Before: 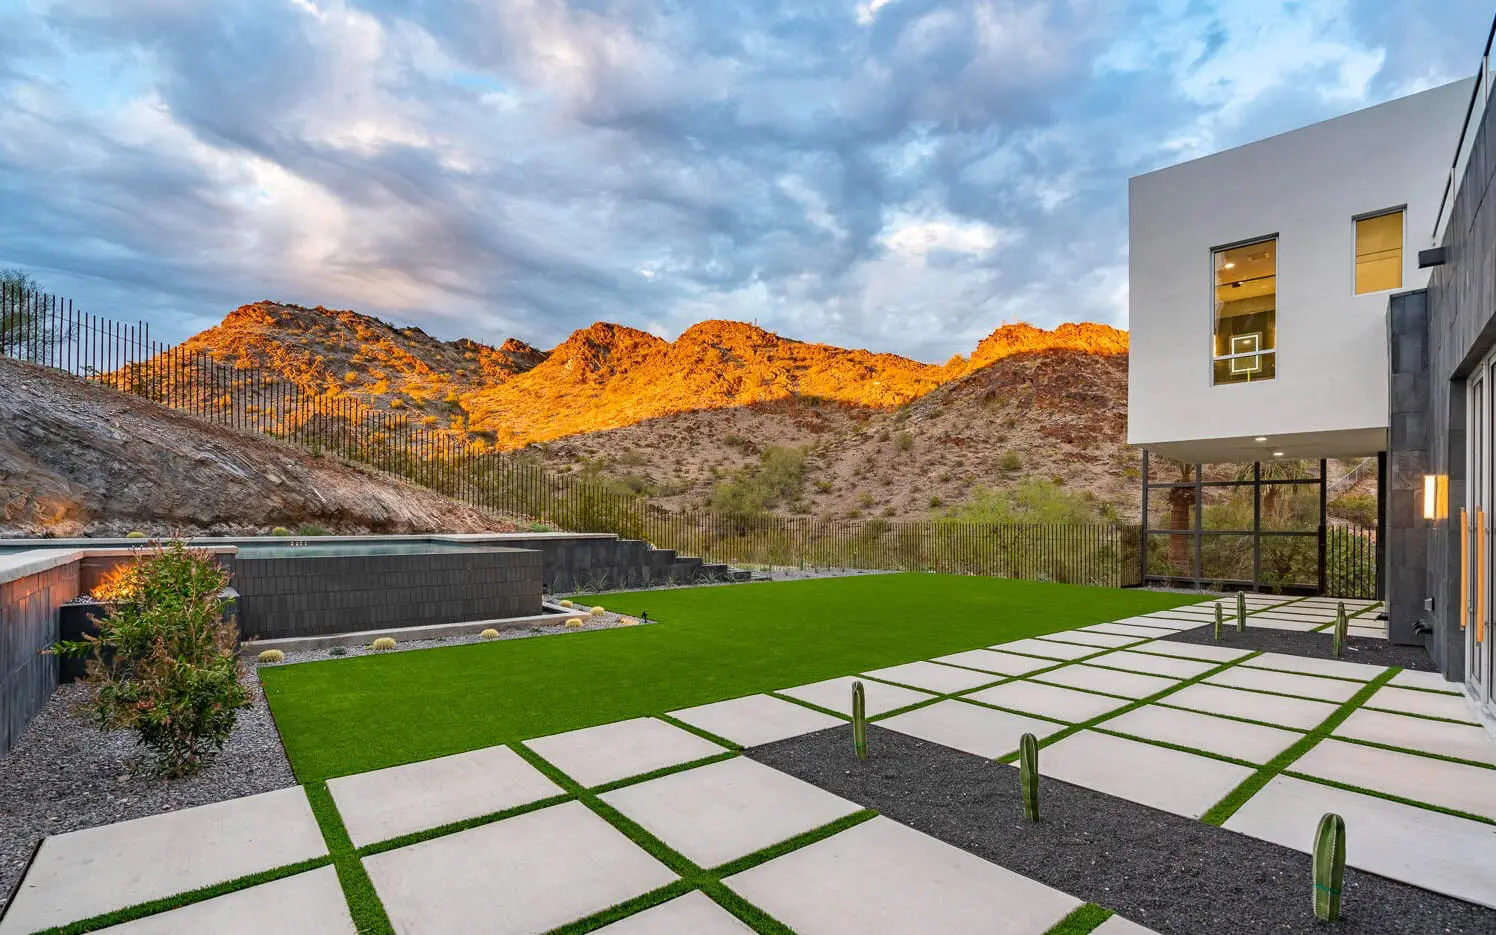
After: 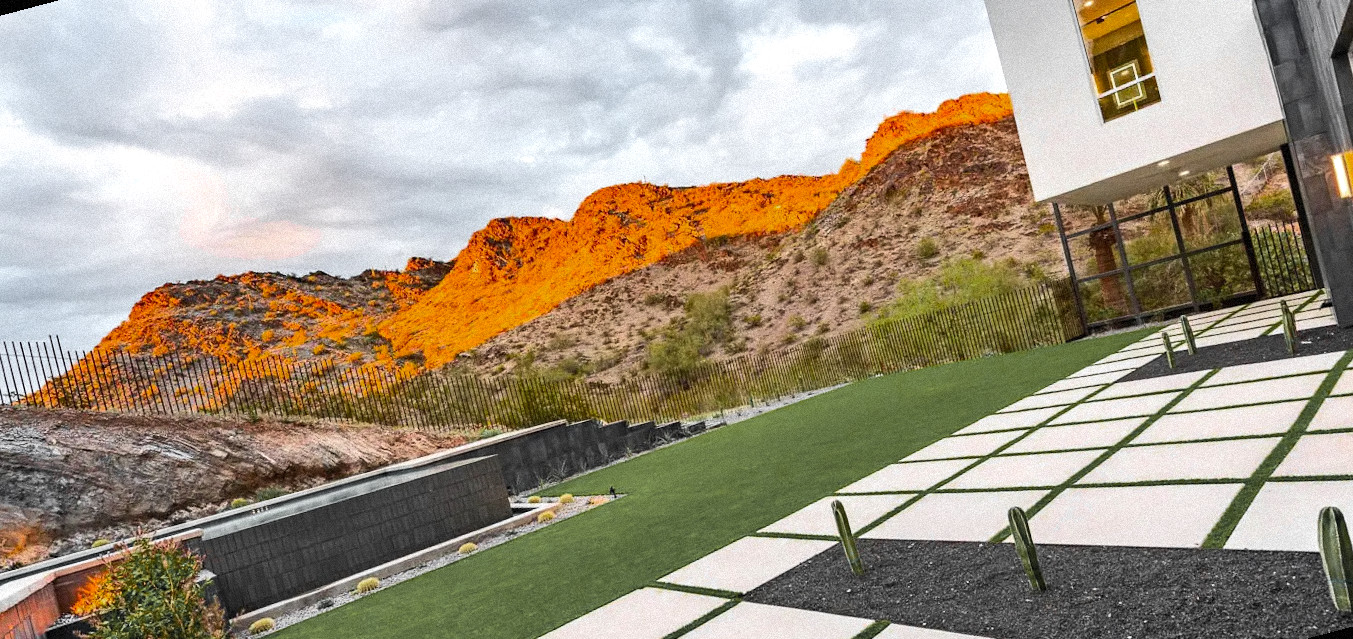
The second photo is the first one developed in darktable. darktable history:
contrast brightness saturation: contrast 0.2, brightness 0.15, saturation 0.14
rotate and perspective: rotation -14.8°, crop left 0.1, crop right 0.903, crop top 0.25, crop bottom 0.748
color zones: curves: ch0 [(0.004, 0.388) (0.125, 0.392) (0.25, 0.404) (0.375, 0.5) (0.5, 0.5) (0.625, 0.5) (0.75, 0.5) (0.875, 0.5)]; ch1 [(0, 0.5) (0.125, 0.5) (0.25, 0.5) (0.375, 0.124) (0.524, 0.124) (0.645, 0.128) (0.789, 0.132) (0.914, 0.096) (0.998, 0.068)]
tone equalizer: -8 EV -0.417 EV, -7 EV -0.389 EV, -6 EV -0.333 EV, -5 EV -0.222 EV, -3 EV 0.222 EV, -2 EV 0.333 EV, -1 EV 0.389 EV, +0 EV 0.417 EV, edges refinement/feathering 500, mask exposure compensation -1.57 EV, preserve details no
grain: mid-tones bias 0%
